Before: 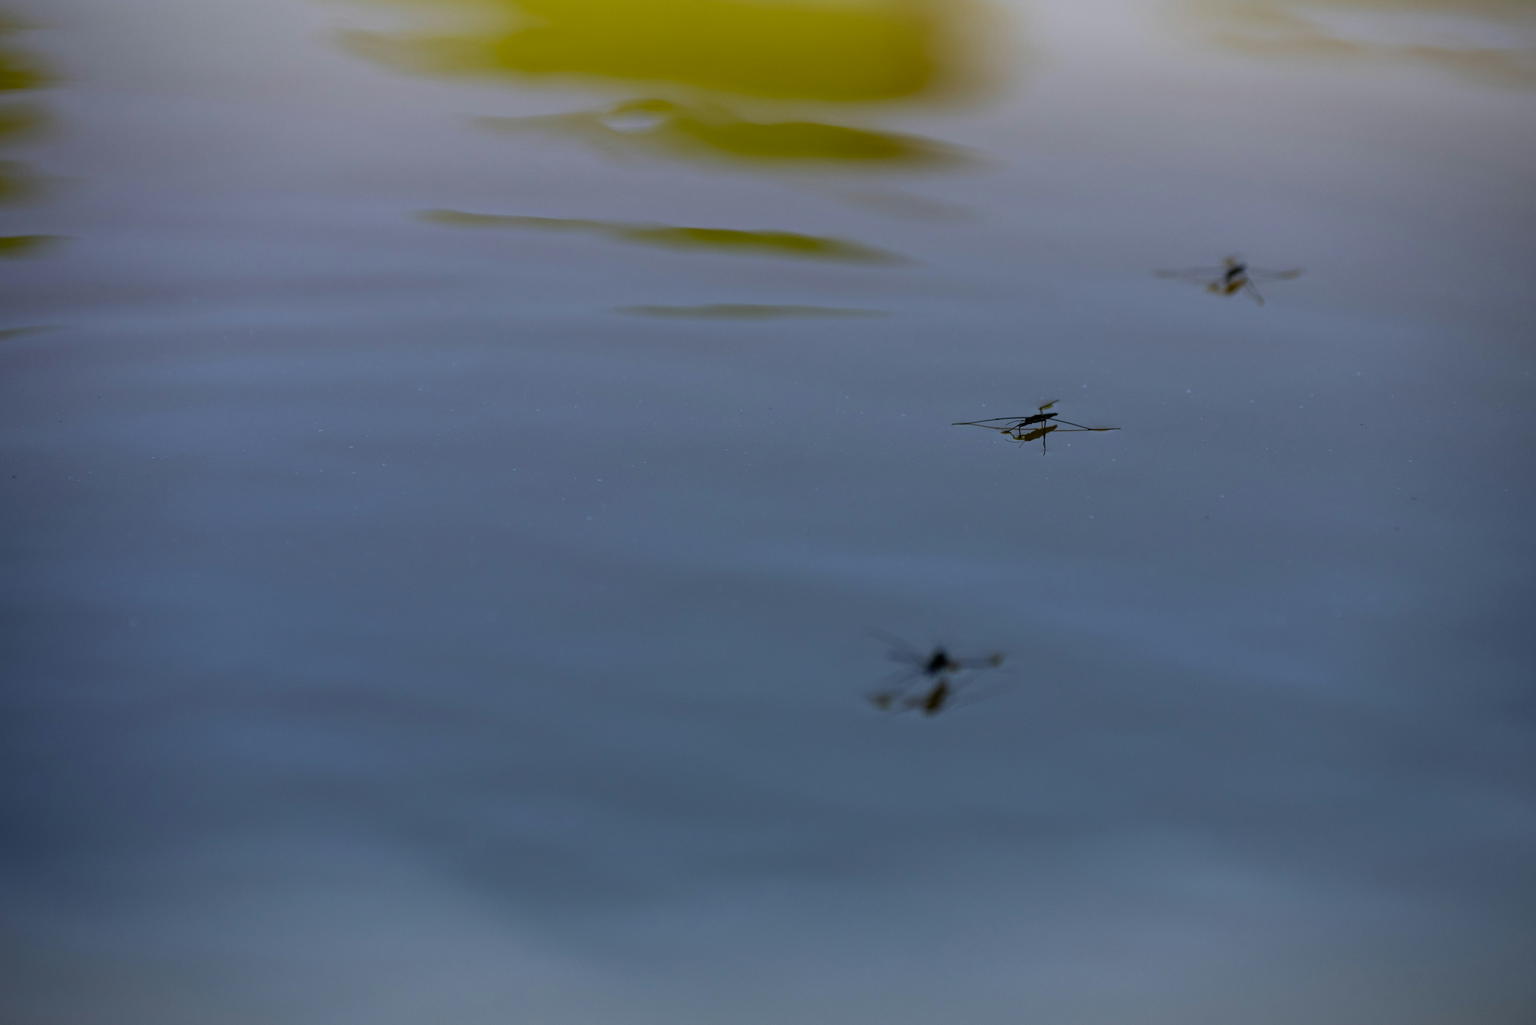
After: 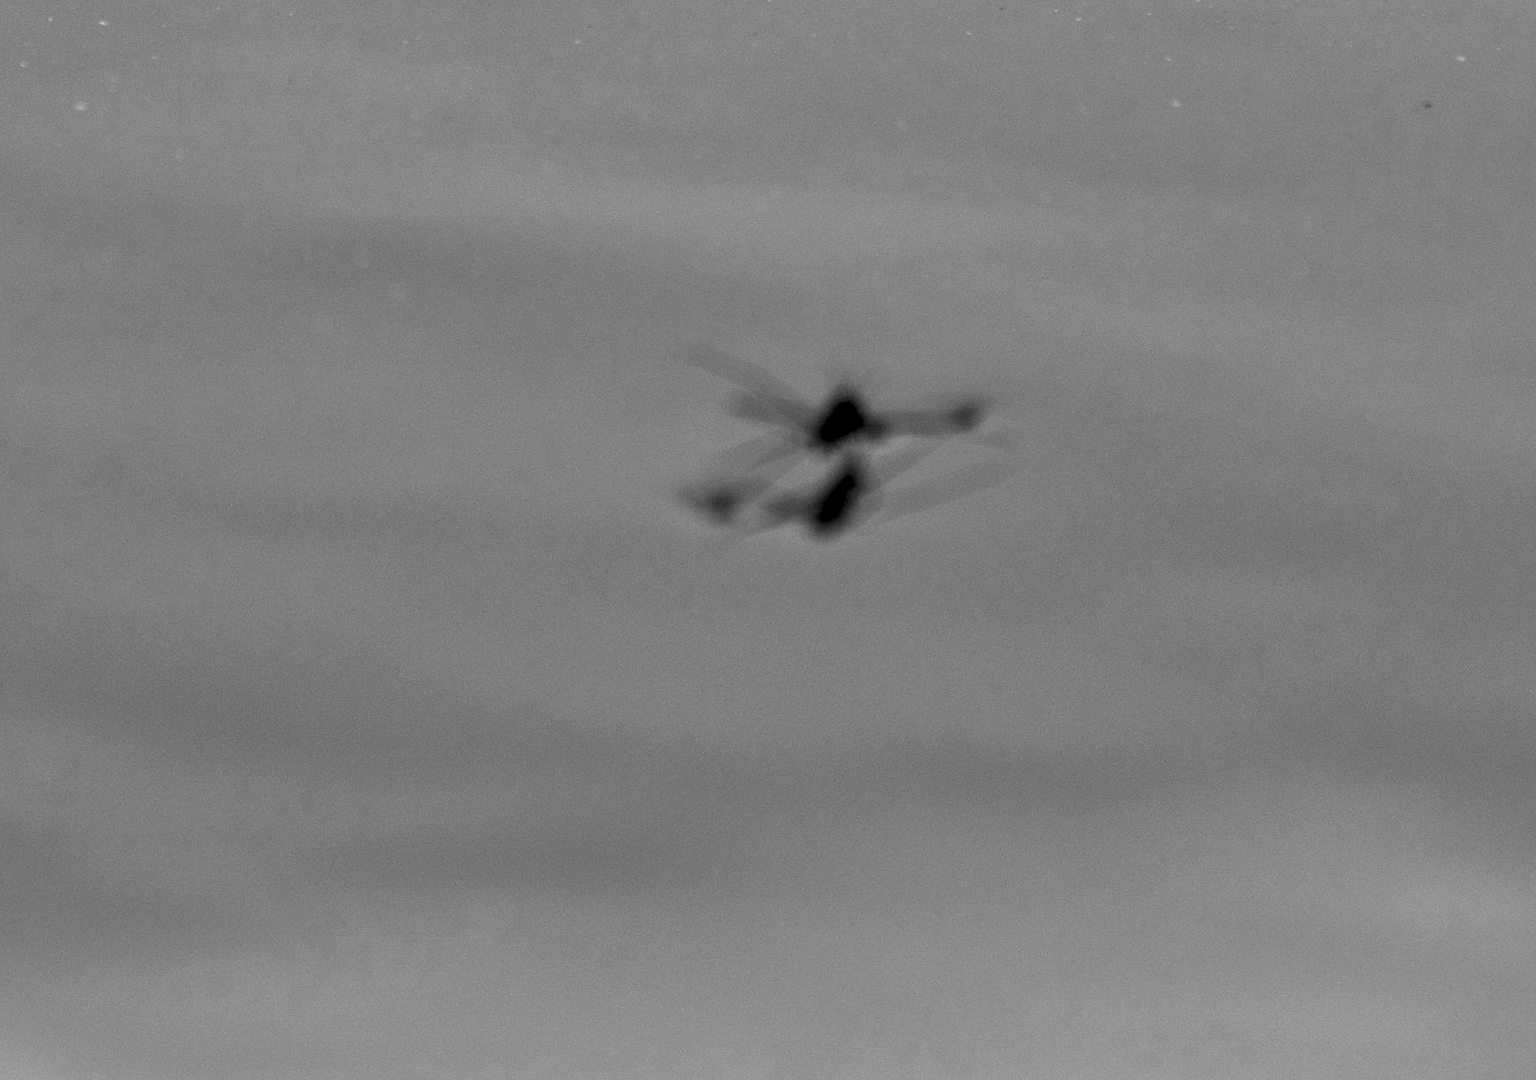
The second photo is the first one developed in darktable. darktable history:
tone equalizer: -7 EV 0.15 EV, -6 EV 0.6 EV, -5 EV 1.15 EV, -4 EV 1.33 EV, -3 EV 1.15 EV, -2 EV 0.6 EV, -1 EV 0.15 EV, mask exposure compensation -0.5 EV
crop: left 35.976%, top 45.819%, right 18.162%, bottom 5.807%
monochrome: on, module defaults
local contrast: highlights 80%, shadows 57%, detail 175%, midtone range 0.602
